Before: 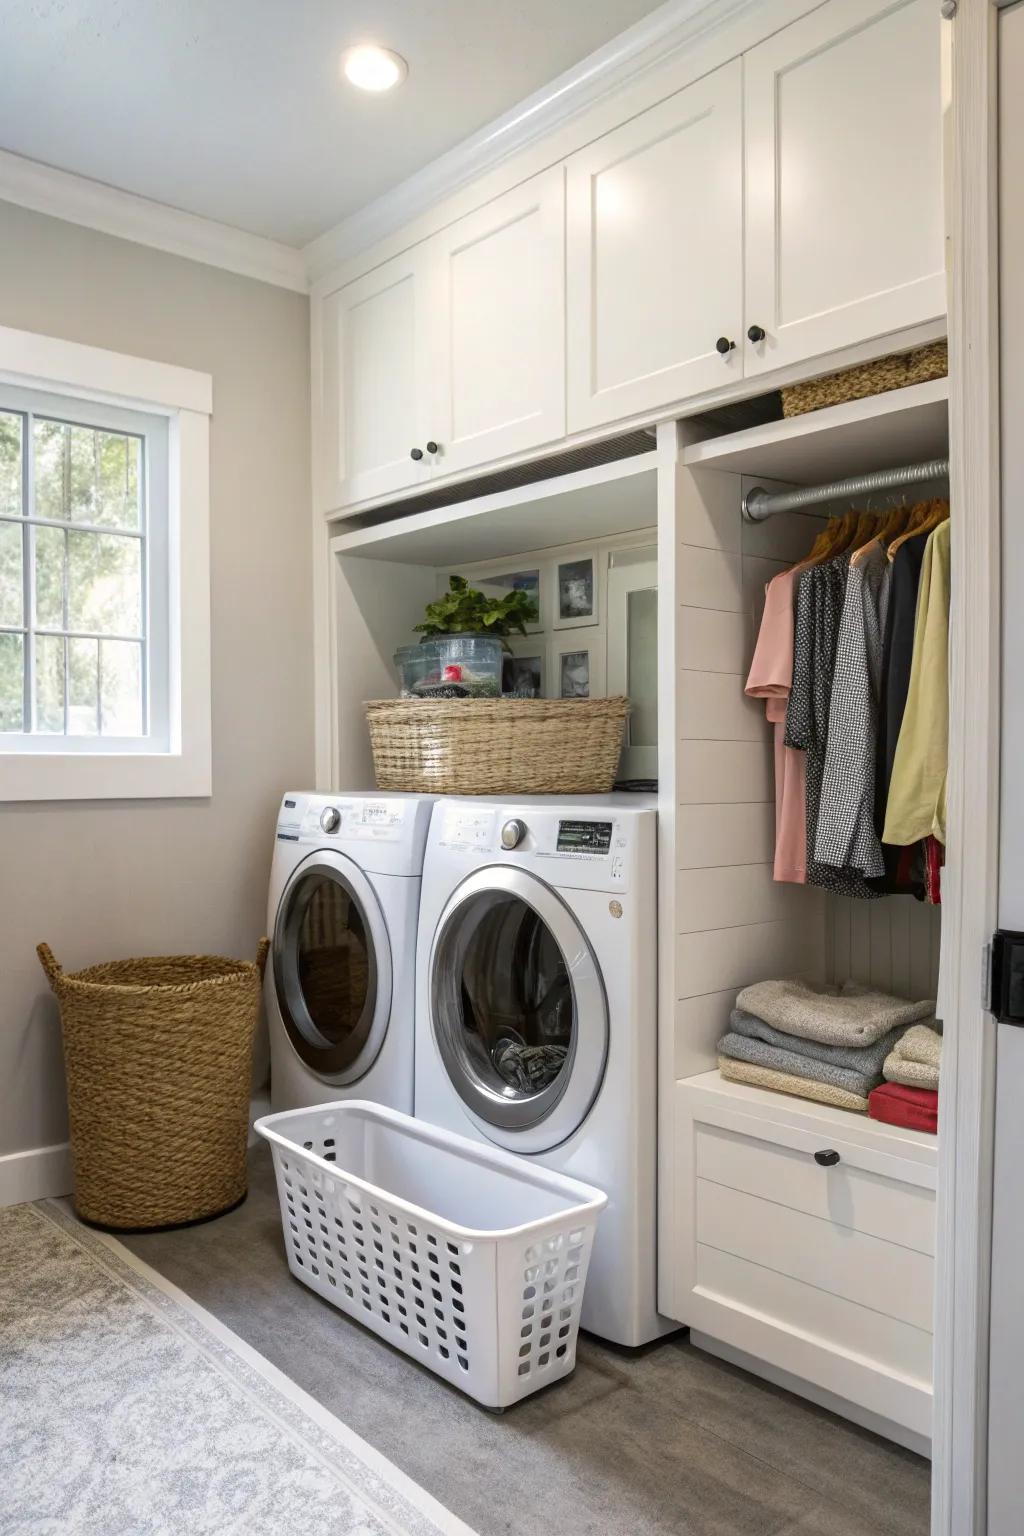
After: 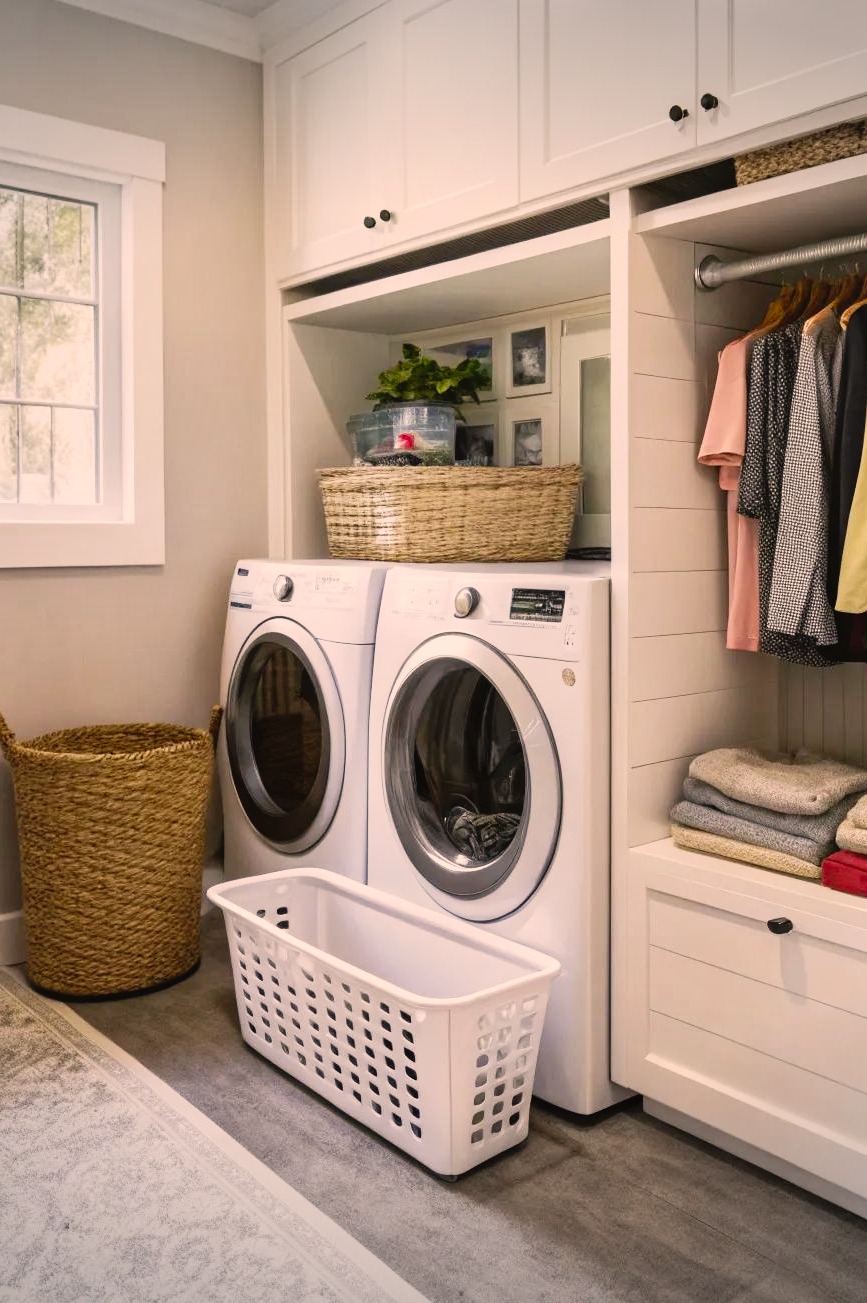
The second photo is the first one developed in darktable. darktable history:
tone curve: curves: ch0 [(0, 0.022) (0.114, 0.096) (0.282, 0.299) (0.456, 0.51) (0.613, 0.693) (0.786, 0.843) (0.999, 0.949)]; ch1 [(0, 0) (0.384, 0.365) (0.463, 0.447) (0.486, 0.474) (0.503, 0.5) (0.535, 0.522) (0.555, 0.546) (0.593, 0.599) (0.755, 0.793) (1, 1)]; ch2 [(0, 0) (0.369, 0.375) (0.449, 0.434) (0.501, 0.5) (0.528, 0.517) (0.561, 0.57) (0.612, 0.631) (0.668, 0.659) (1, 1)], preserve colors none
crop and rotate: left 4.615%, top 15.135%, right 10.664%
vignetting: fall-off start 99.48%, brightness -0.34, center (-0.009, 0), width/height ratio 1.311
shadows and highlights: white point adjustment 1.07, soften with gaussian
color correction: highlights a* 11.46, highlights b* 12.29
